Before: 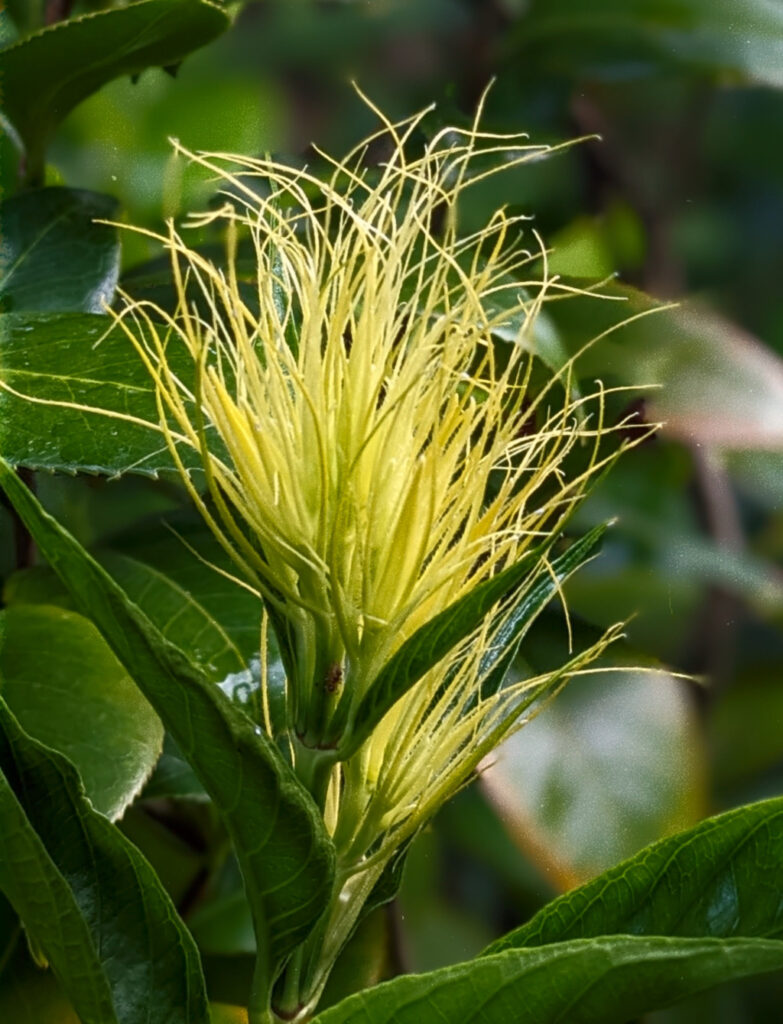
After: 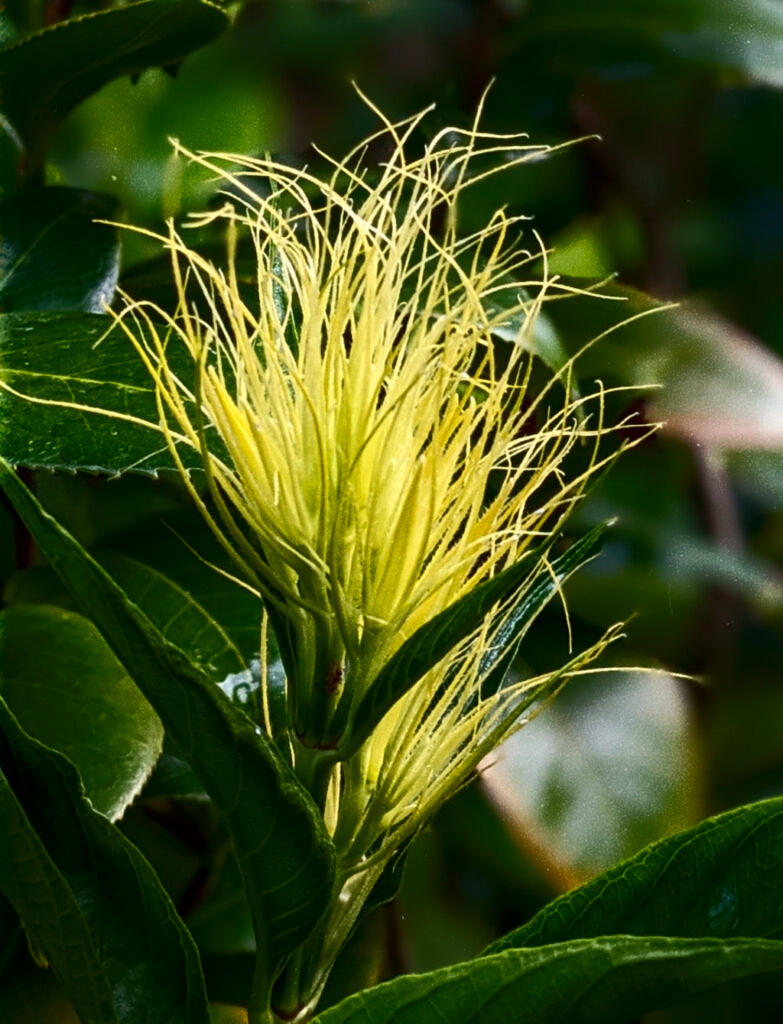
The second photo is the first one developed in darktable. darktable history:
contrast brightness saturation: contrast 0.205, brightness -0.107, saturation 0.101
